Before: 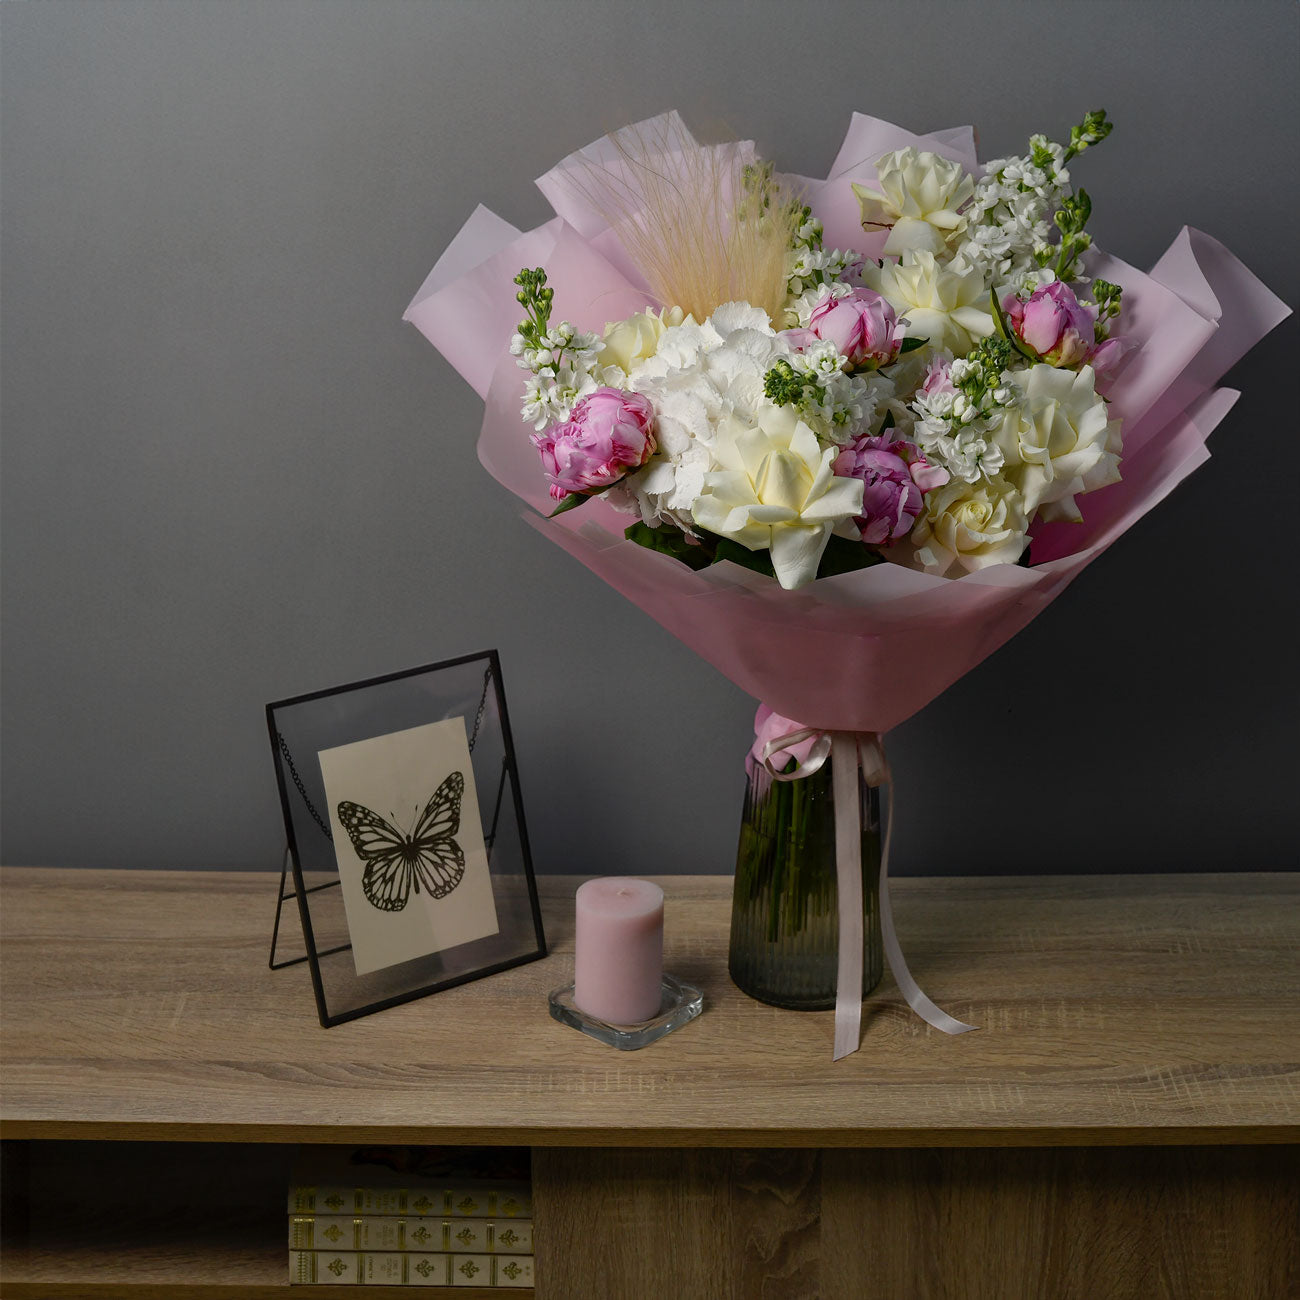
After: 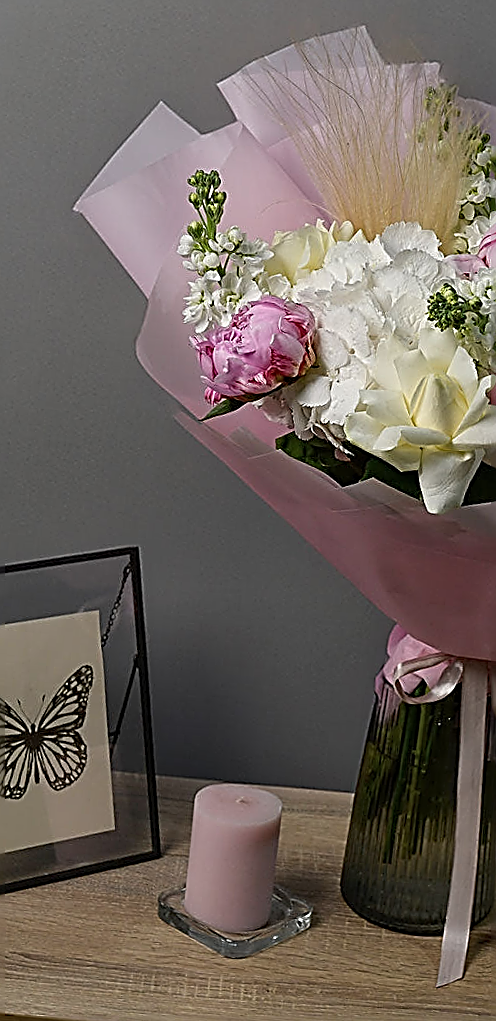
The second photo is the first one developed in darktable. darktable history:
crop and rotate: left 29.476%, top 10.214%, right 35.32%, bottom 17.333%
rotate and perspective: rotation 5.12°, automatic cropping off
white balance: red 1, blue 1
sharpen: amount 2
color zones: curves: ch0 [(0, 0.613) (0.01, 0.613) (0.245, 0.448) (0.498, 0.529) (0.642, 0.665) (0.879, 0.777) (0.99, 0.613)]; ch1 [(0, 0) (0.143, 0) (0.286, 0) (0.429, 0) (0.571, 0) (0.714, 0) (0.857, 0)], mix -93.41%
